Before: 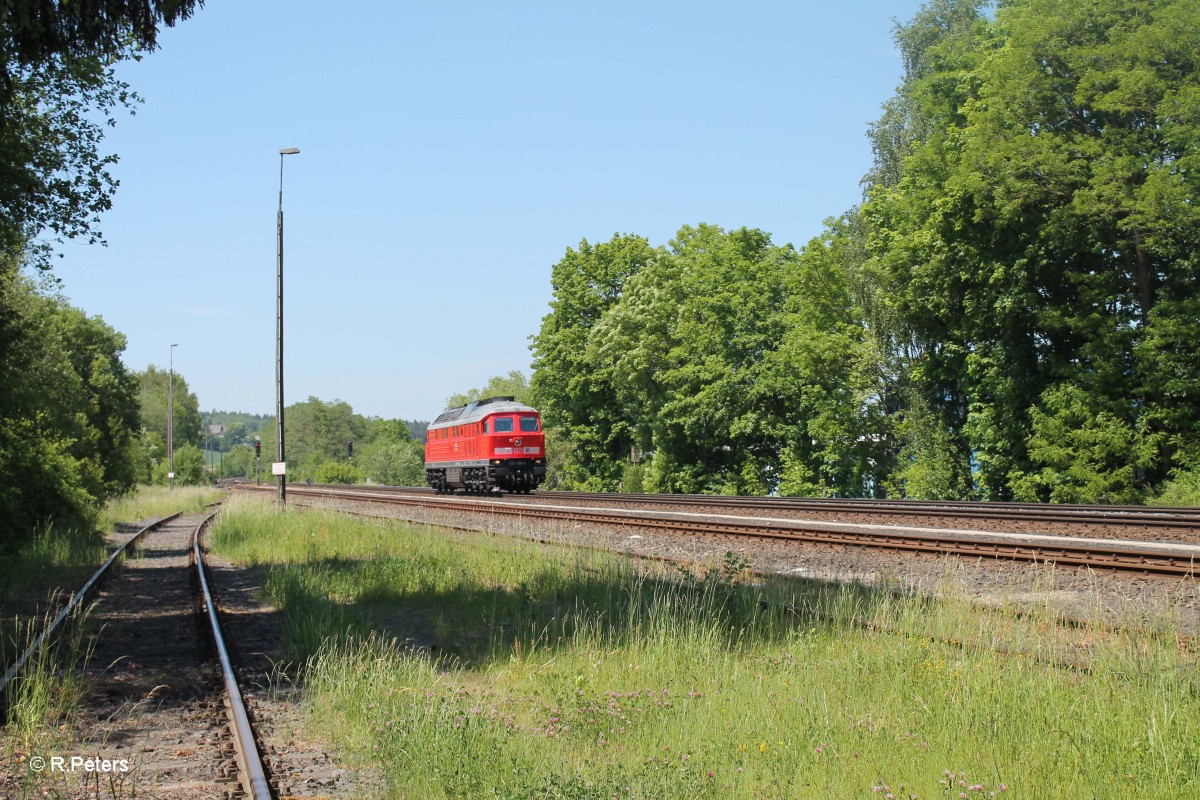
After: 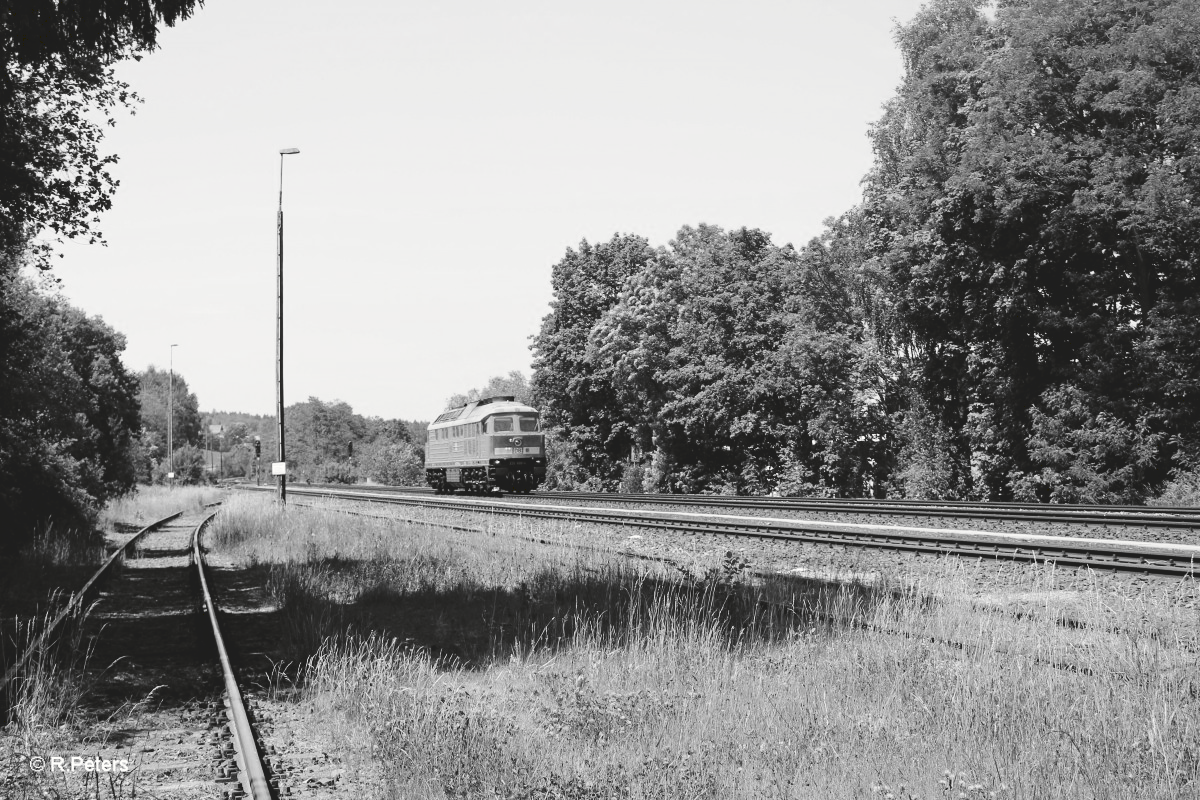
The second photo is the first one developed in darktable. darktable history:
tone curve: curves: ch0 [(0, 0) (0.003, 0.108) (0.011, 0.108) (0.025, 0.108) (0.044, 0.113) (0.069, 0.113) (0.1, 0.121) (0.136, 0.136) (0.177, 0.16) (0.224, 0.192) (0.277, 0.246) (0.335, 0.324) (0.399, 0.419) (0.468, 0.518) (0.543, 0.622) (0.623, 0.721) (0.709, 0.815) (0.801, 0.893) (0.898, 0.949) (1, 1)], preserve colors none
color look up table: target L [84.2, 87.41, 80.24, 80.97, 75.88, 49.64, 63.22, 64.23, 69.61, 40.18, 53.98, 48.04, 45.36, 30.01, 20.79, 2.742, 200.91, 88.12, 84.2, 67, 65.49, 64.74, 63.98, 56.58, 67, 53.5, 30.59, 22.16, 87.05, 84.2, 68.99, 63.98, 78.43, 72.58, 78.8, 58.12, 43.73, 31.74, 31.46, 27.53, 31.46, 100, 88.12, 89.53, 78.43, 84.56, 58.12, 46.7, 52.41], target a [0, -0.001, -0.001, -0.002, -0.001, 0.001, 0, 0.001, 0, 0.001 ×5, 0, -0.307, 0, -0.003, 0 ×5, 0.001, 0, 0.001, 0.001, 0, 0, 0, 0.001, 0, 0, 0, -0.001, 0.001 ×4, 0, 0.001, -0.286, -0.003, -0.002, 0, -0.001, 0.001, 0.001, 0], target b [0.002, 0.002, 0.003, 0.025, 0.003, -0.004, 0.002, -0.004, 0.003, -0.004, -0.005, -0.004, -0.004, -0.004, 0.006, 3.782, -0.001, 0.025, 0.002, 0.002, 0.002, -0.004, 0.002, -0.004, 0.002, -0.005, -0.004, -0.001, 0.001, 0.002, -0.004, 0.002, 0.002, 0.002, 0.003, -0.004 ×4, -0.001, -0.004, 3.598, 0.025, 0.025, 0.002, 0.002, -0.004, -0.004, 0.002], num patches 49
